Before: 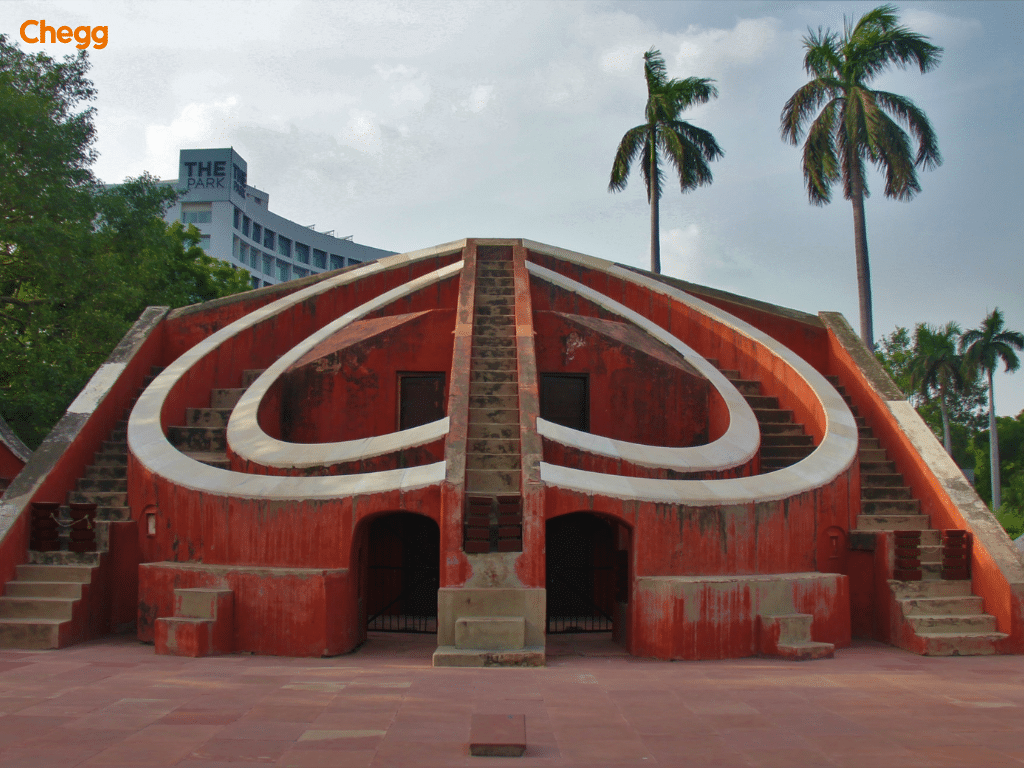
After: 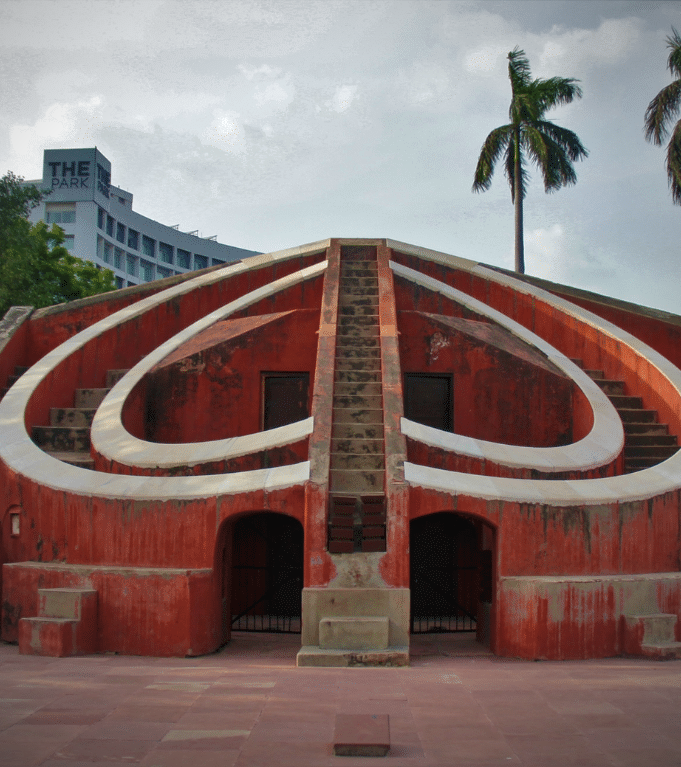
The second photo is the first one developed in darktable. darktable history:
crop and rotate: left 13.365%, right 20.046%
shadows and highlights: shadows 36.93, highlights -26.96, soften with gaussian
vignetting: fall-off radius 60.87%
local contrast: highlights 107%, shadows 100%, detail 120%, midtone range 0.2
